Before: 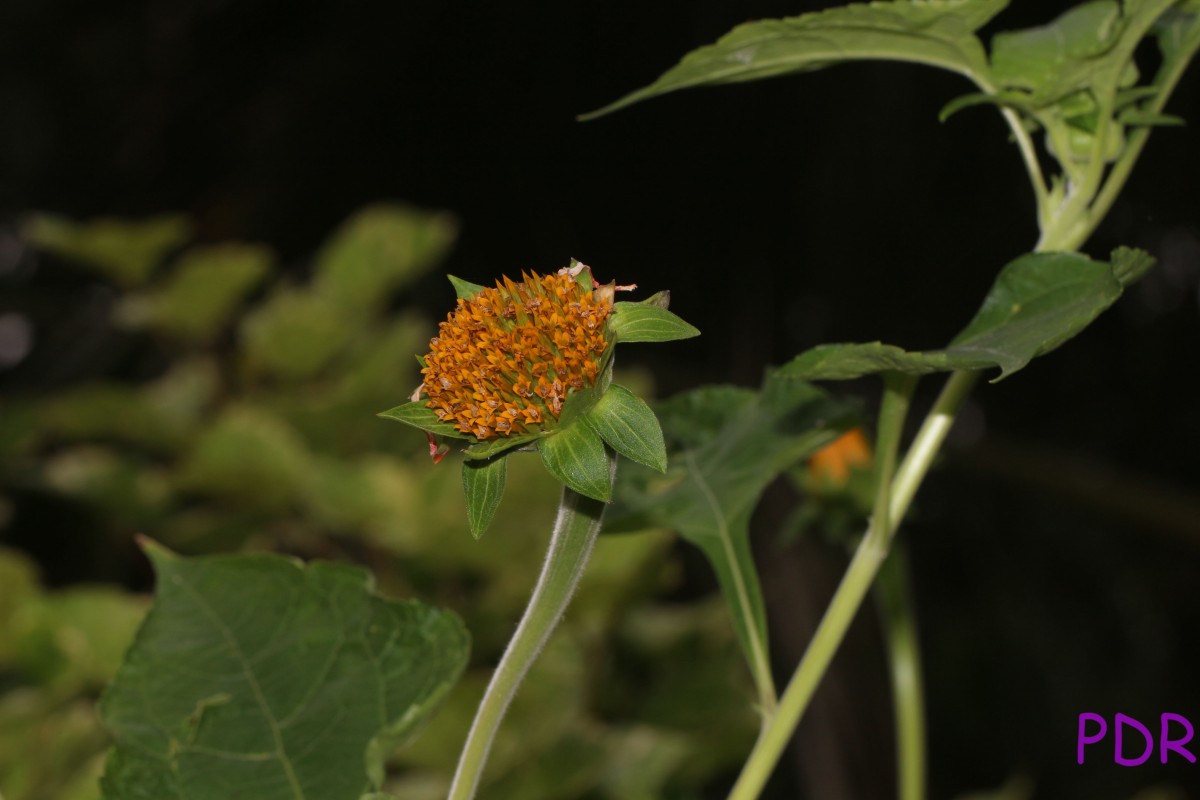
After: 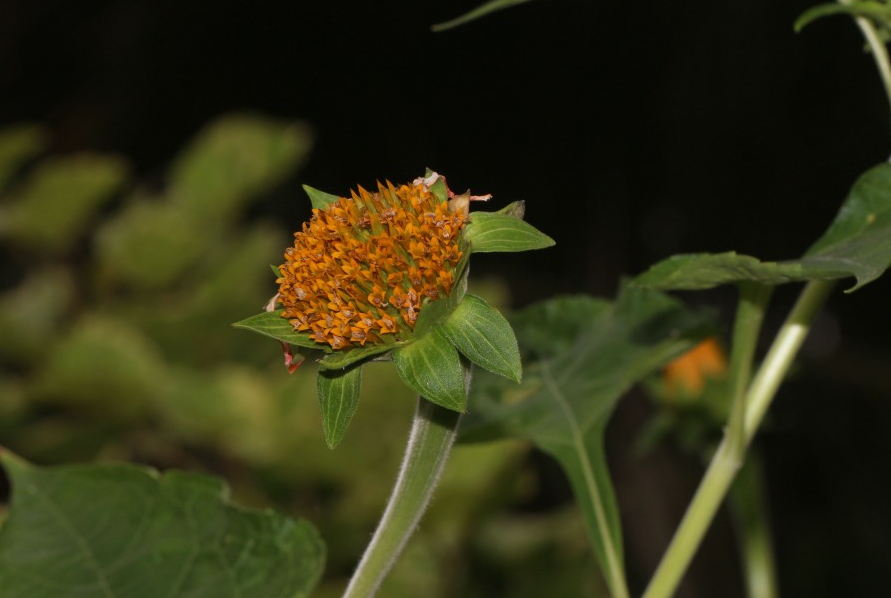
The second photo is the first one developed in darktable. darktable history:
crop and rotate: left 12.143%, top 11.346%, right 13.561%, bottom 13.867%
